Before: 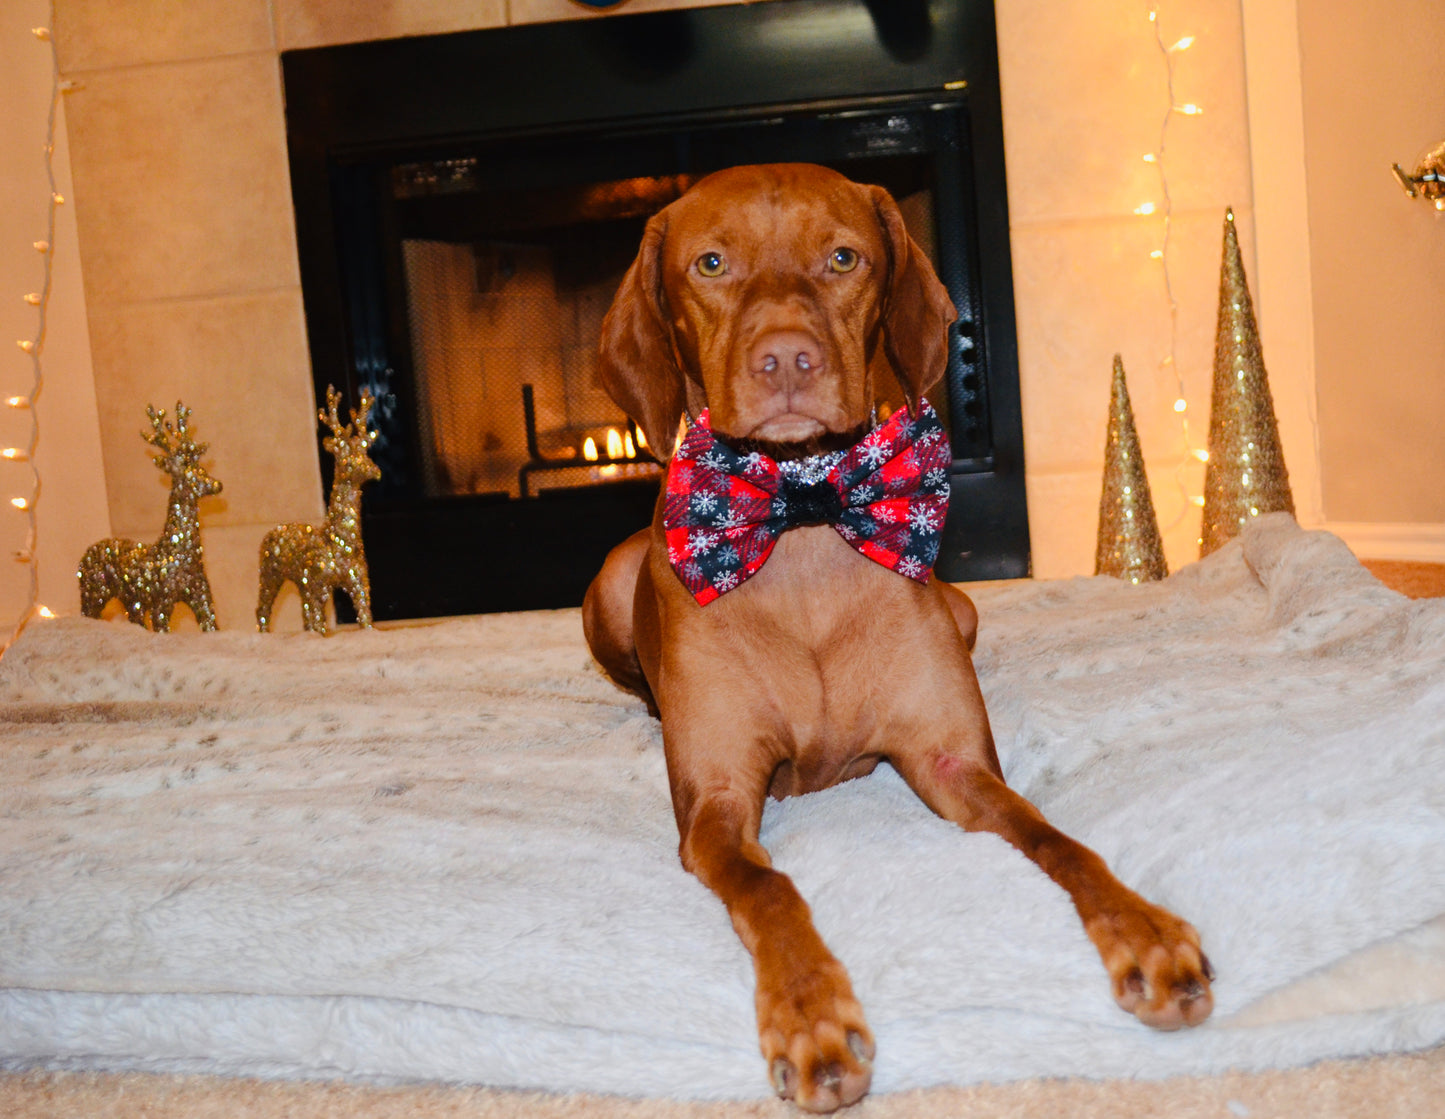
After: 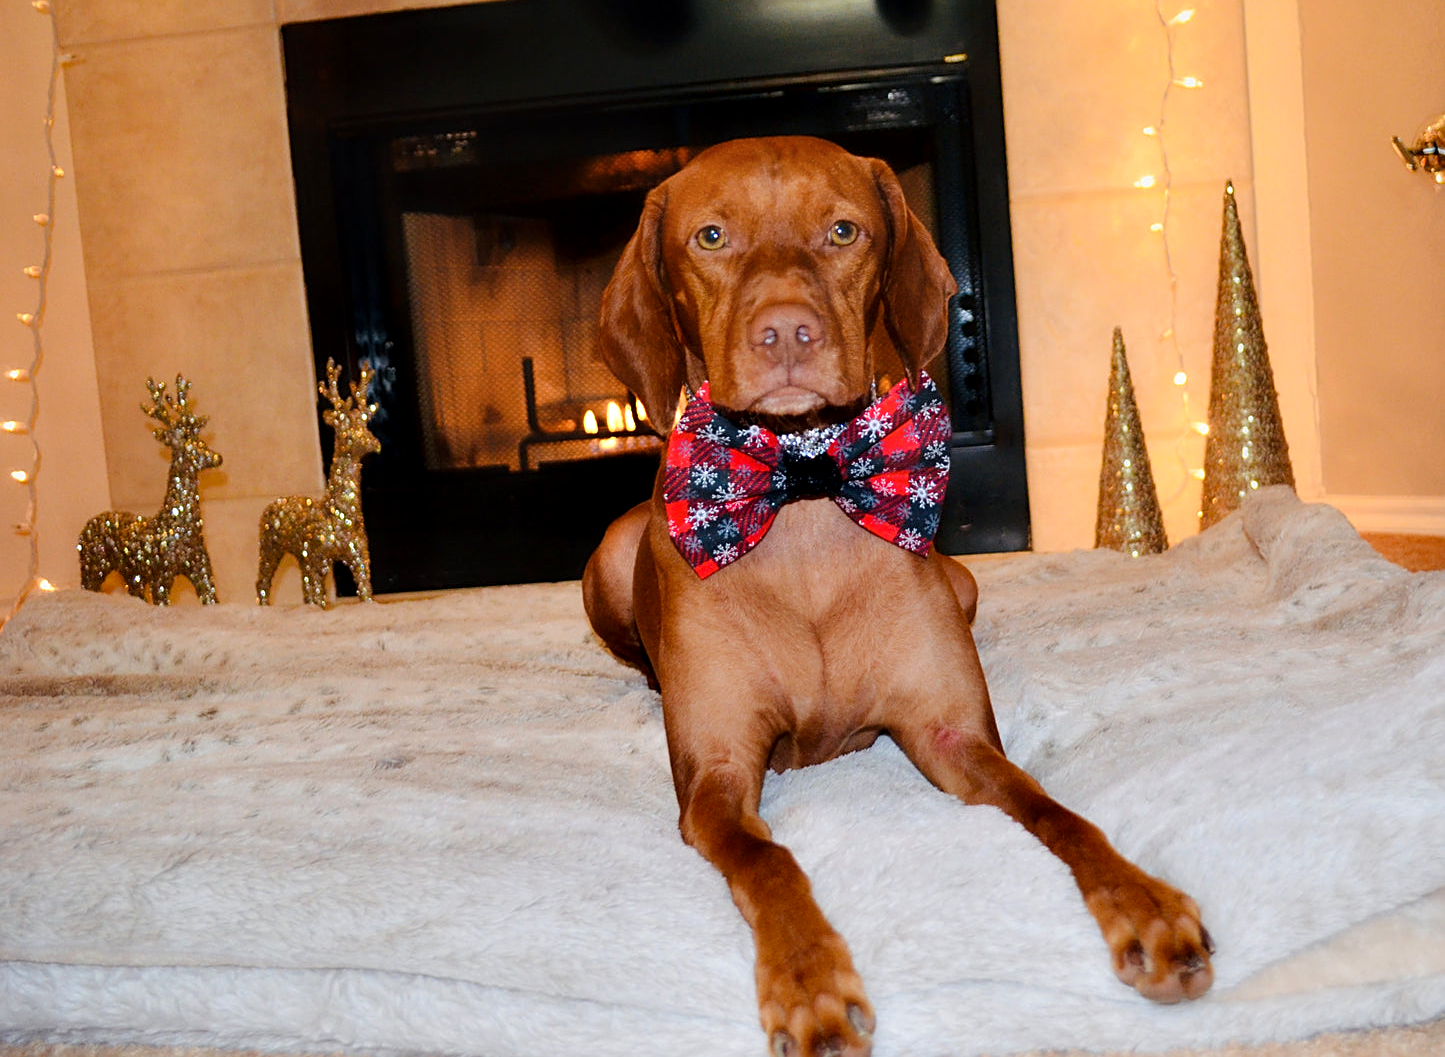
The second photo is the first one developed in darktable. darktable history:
crop and rotate: top 2.479%, bottom 3.018%
sharpen: on, module defaults
contrast equalizer: y [[0.579, 0.58, 0.505, 0.5, 0.5, 0.5], [0.5 ×6], [0.5 ×6], [0 ×6], [0 ×6]]
